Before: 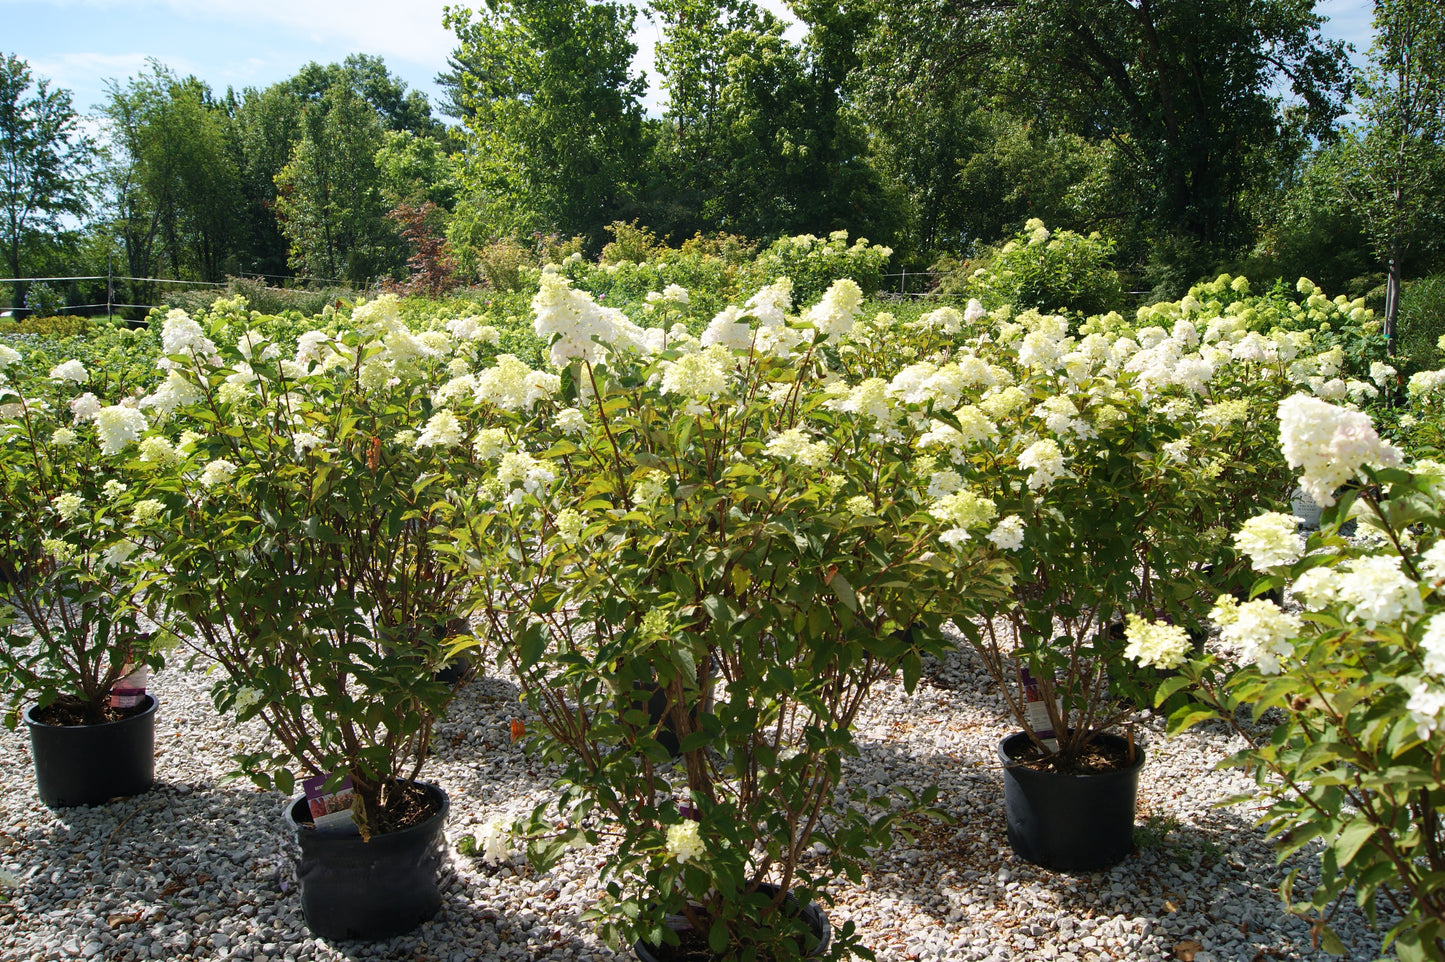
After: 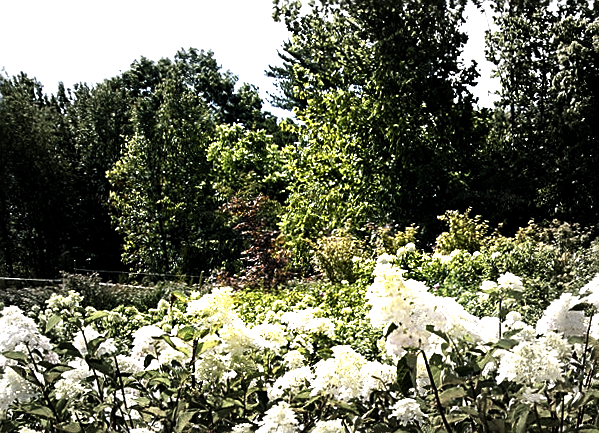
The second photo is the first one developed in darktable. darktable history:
exposure: black level correction 0, exposure 0.5 EV, compensate exposure bias true, compensate highlight preservation false
crop and rotate: left 10.817%, top 0.062%, right 47.194%, bottom 53.626%
color balance rgb: shadows lift › chroma 1%, shadows lift › hue 217.2°, power › hue 310.8°, highlights gain › chroma 2%, highlights gain › hue 44.4°, global offset › luminance 0.25%, global offset › hue 171.6°, perceptual saturation grading › global saturation 14.09%, perceptual saturation grading › highlights -30%, perceptual saturation grading › shadows 50.67%, global vibrance 25%, contrast 20%
levels: mode automatic, black 8.58%, gray 59.42%, levels [0, 0.445, 1]
white balance: red 0.976, blue 1.04
sharpen: amount 0.6
vignetting: fall-off start 48.41%, automatic ratio true, width/height ratio 1.29, unbound false
rotate and perspective: rotation -1°, crop left 0.011, crop right 0.989, crop top 0.025, crop bottom 0.975
